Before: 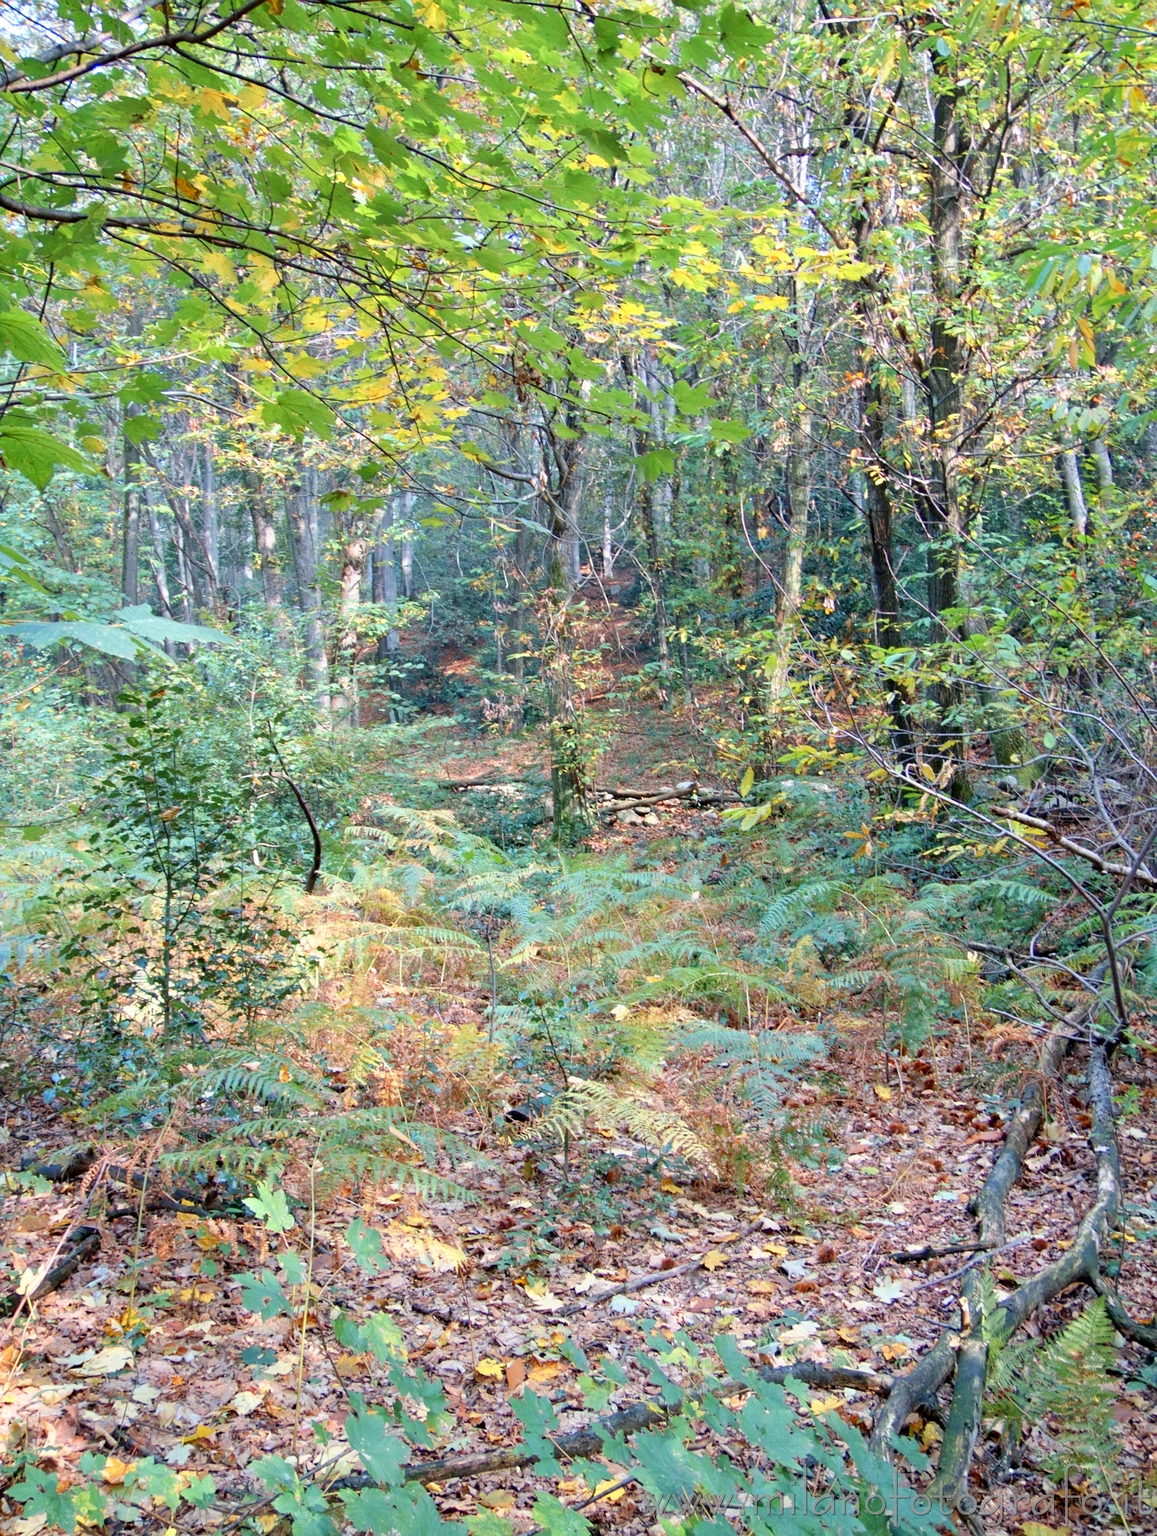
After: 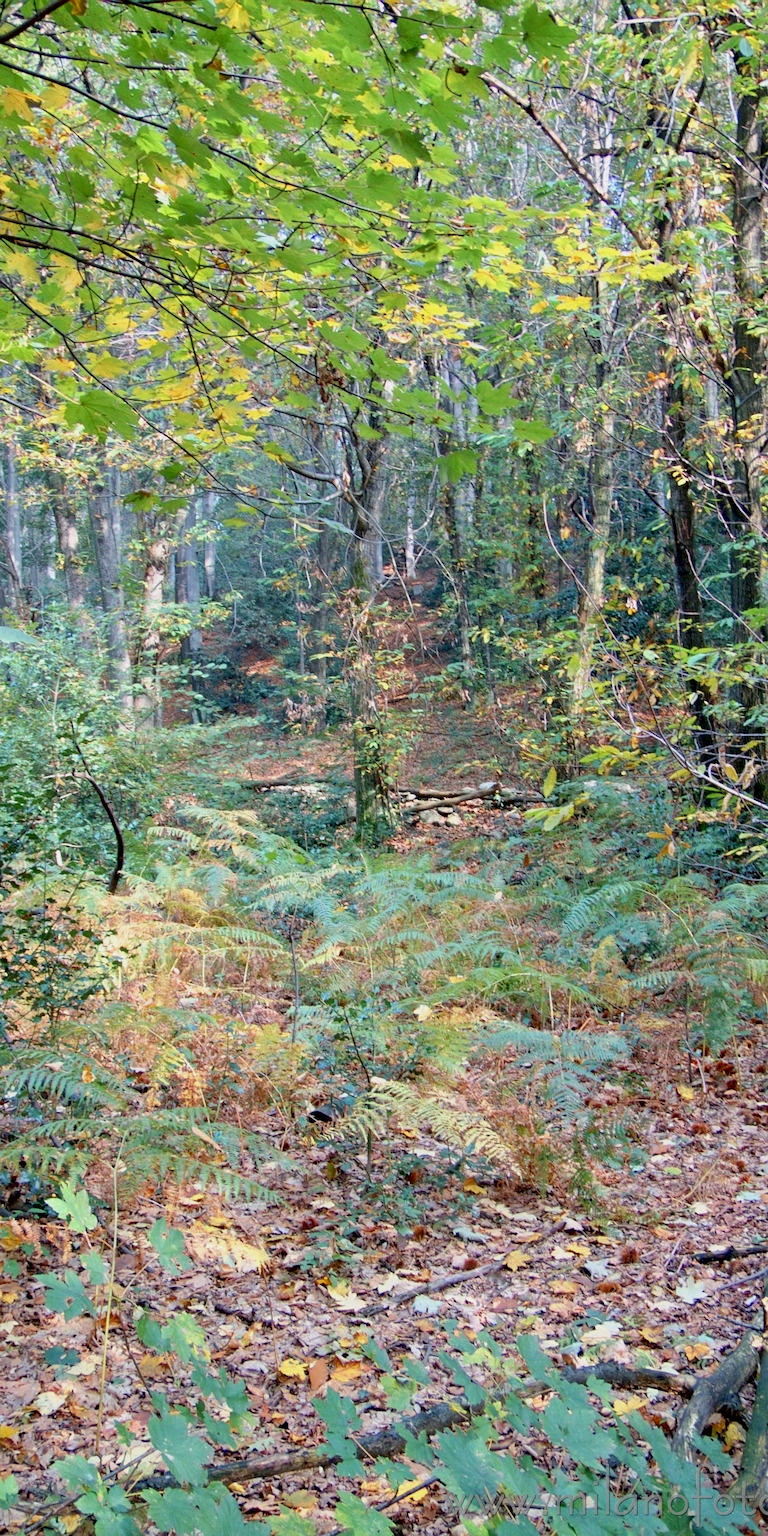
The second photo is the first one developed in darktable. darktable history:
crop: left 17.075%, right 16.463%
local contrast: mode bilateral grid, contrast 16, coarseness 36, detail 105%, midtone range 0.2
exposure: black level correction 0.006, exposure -0.225 EV, compensate highlight preservation false
